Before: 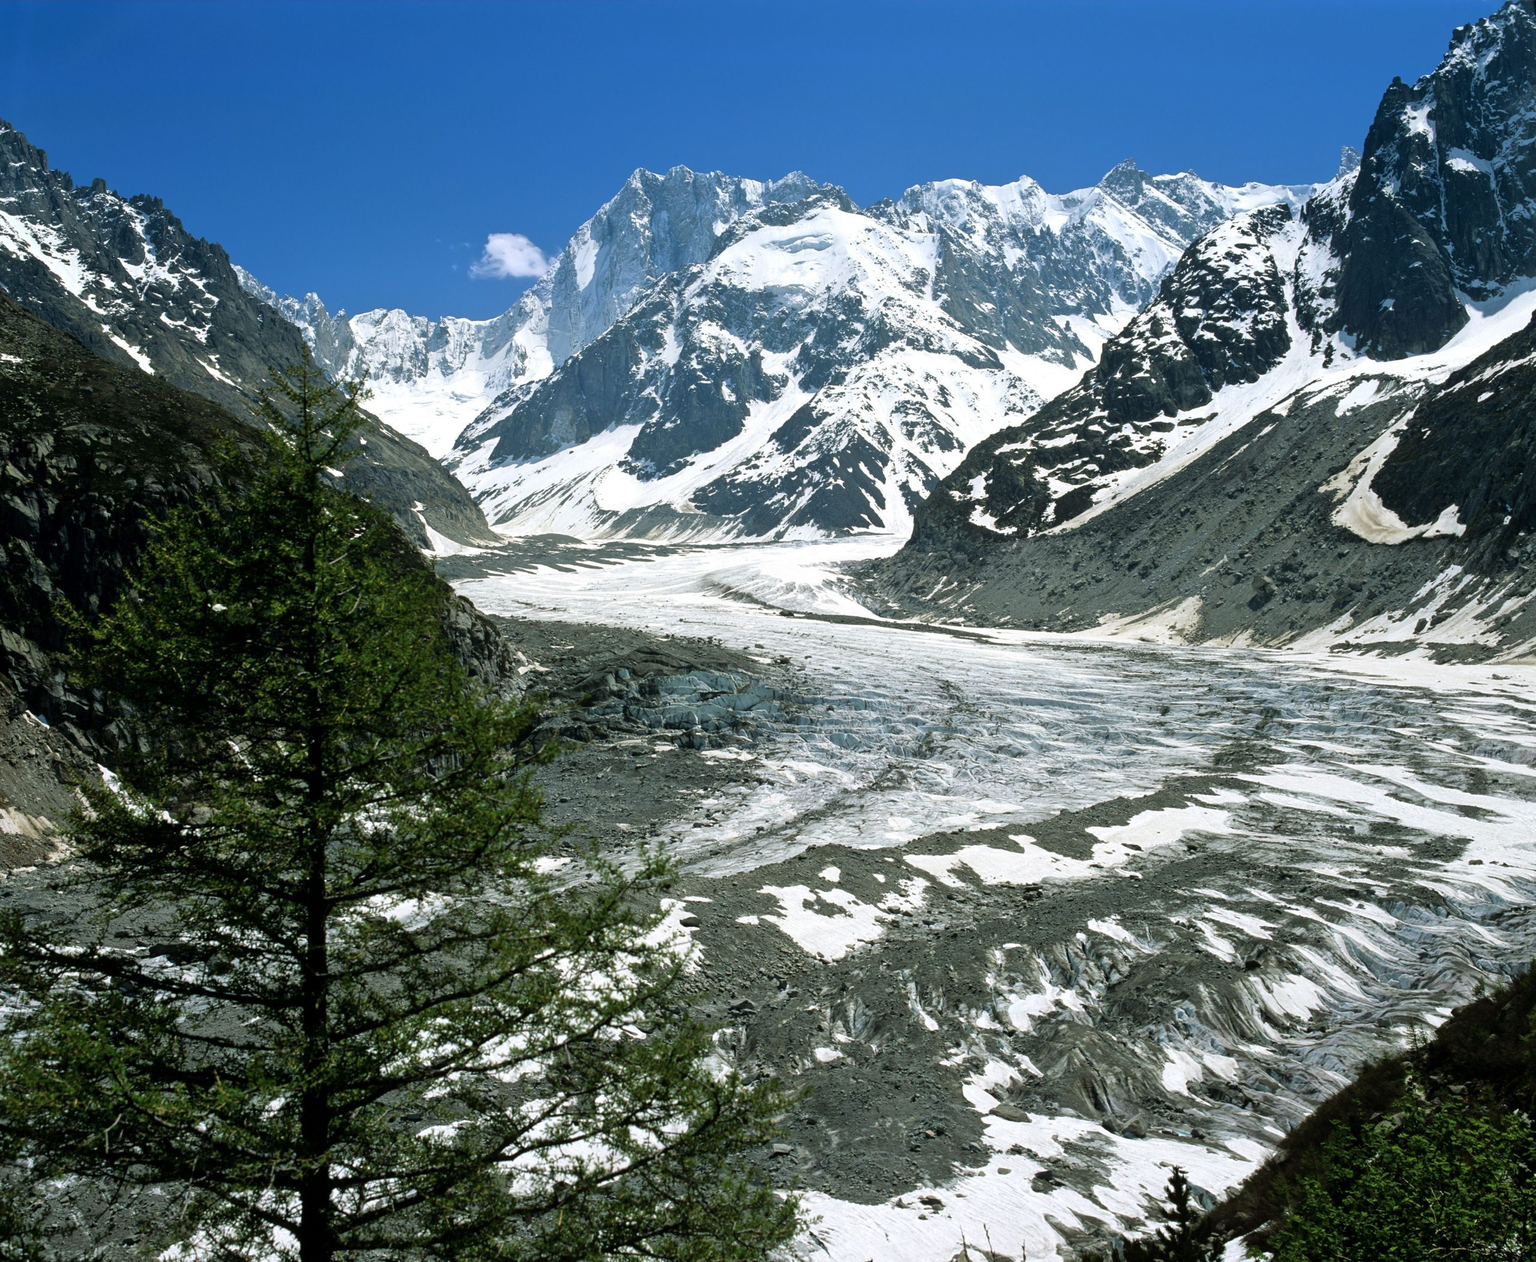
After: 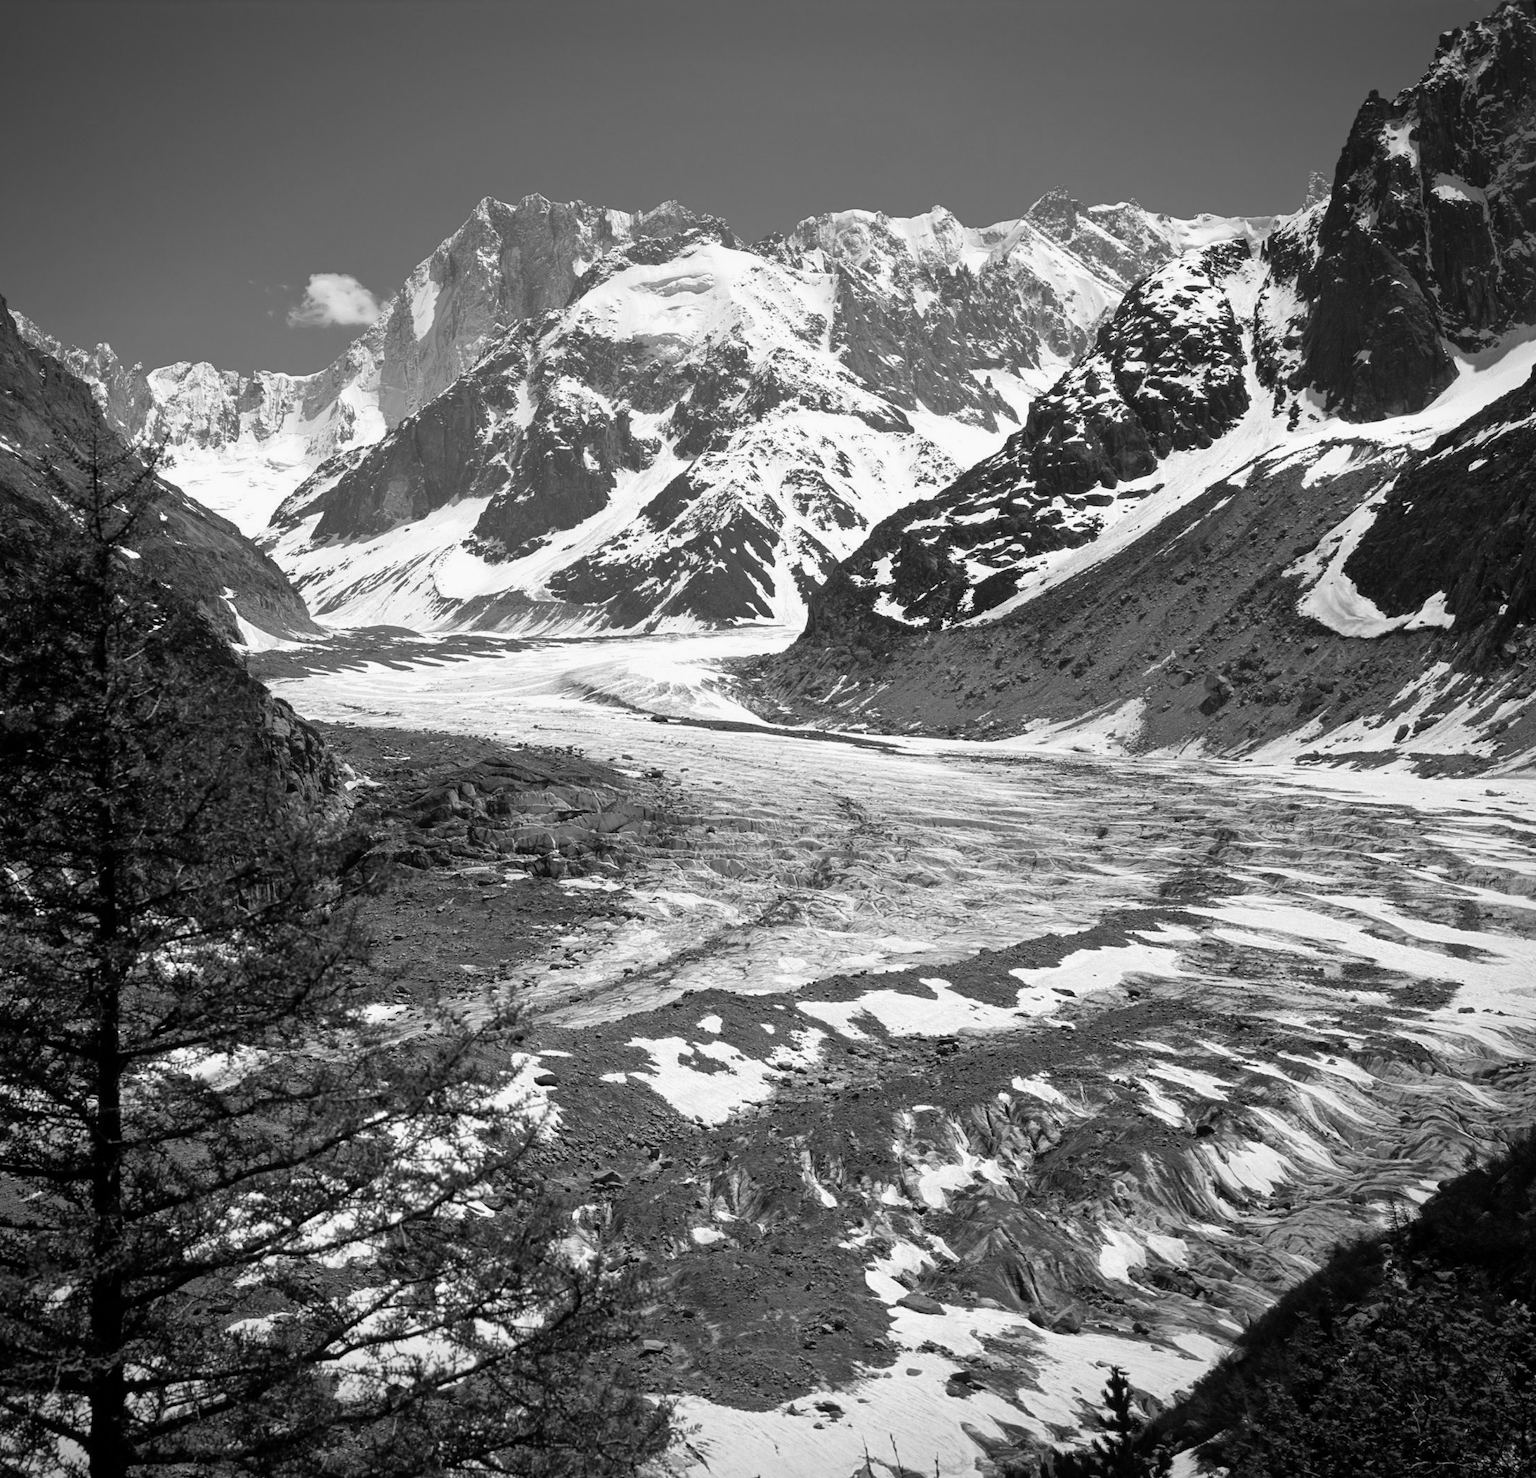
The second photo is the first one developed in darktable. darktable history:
vignetting: fall-off start 97.23%, saturation -0.024, center (-0.033, -0.042), width/height ratio 1.179, unbound false
crop and rotate: left 14.584%
monochrome: a 32, b 64, size 2.3
exposure: compensate highlight preservation false
